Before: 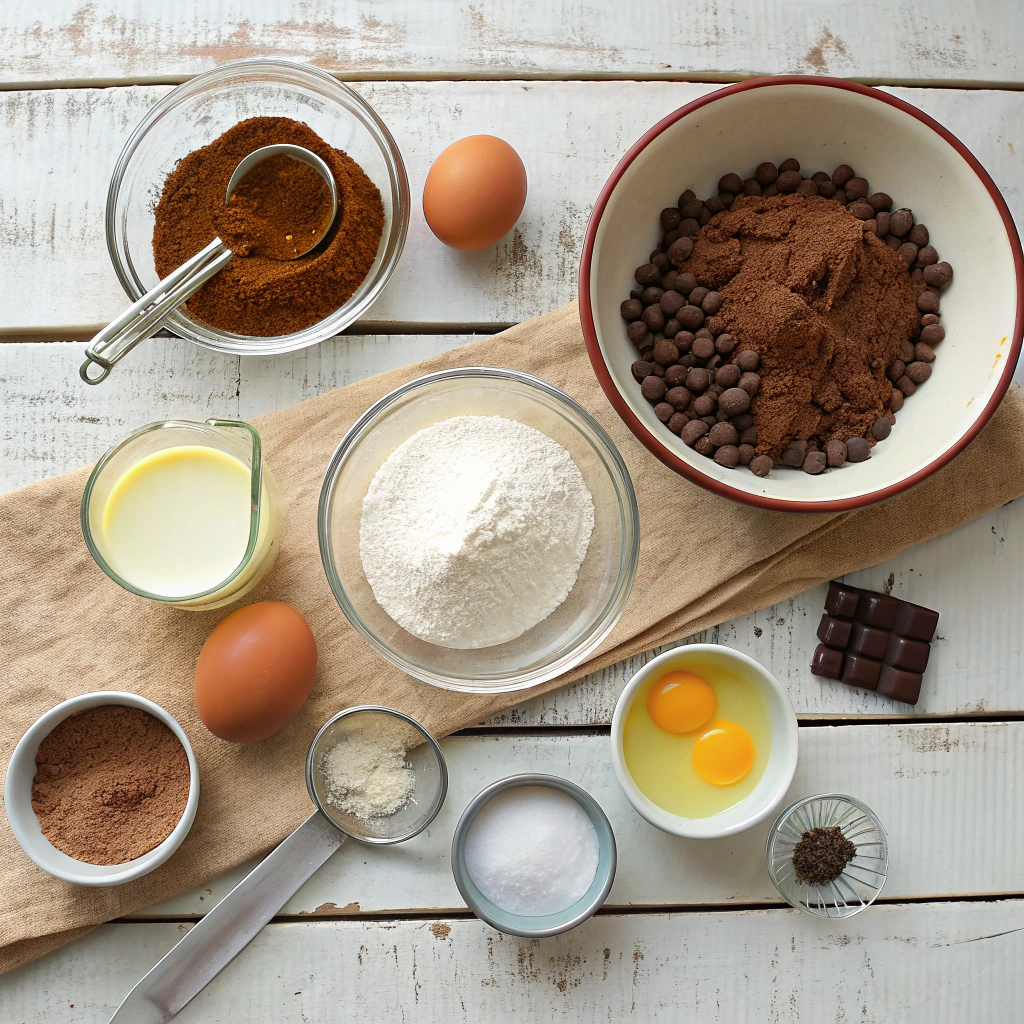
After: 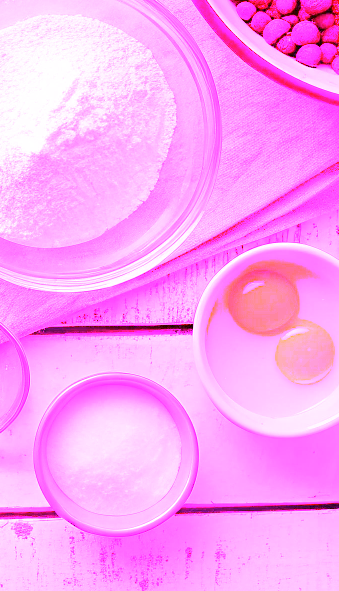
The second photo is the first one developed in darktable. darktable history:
white balance: red 8, blue 8
crop: left 40.878%, top 39.176%, right 25.993%, bottom 3.081%
